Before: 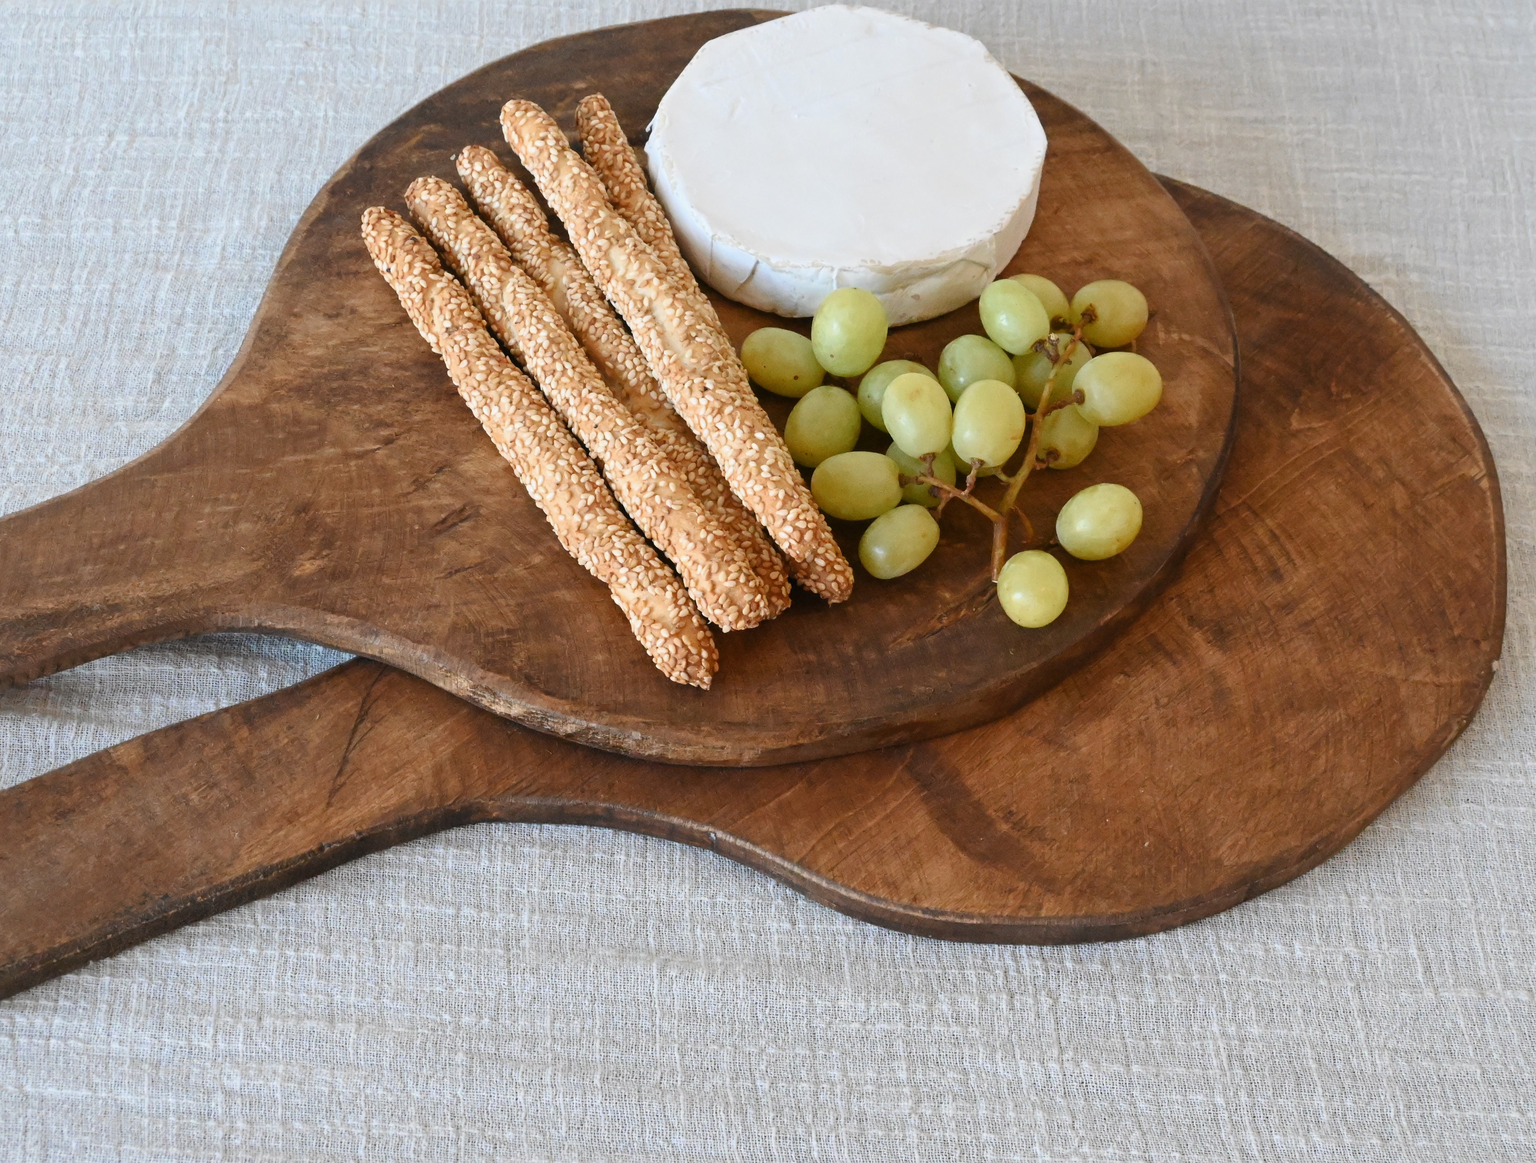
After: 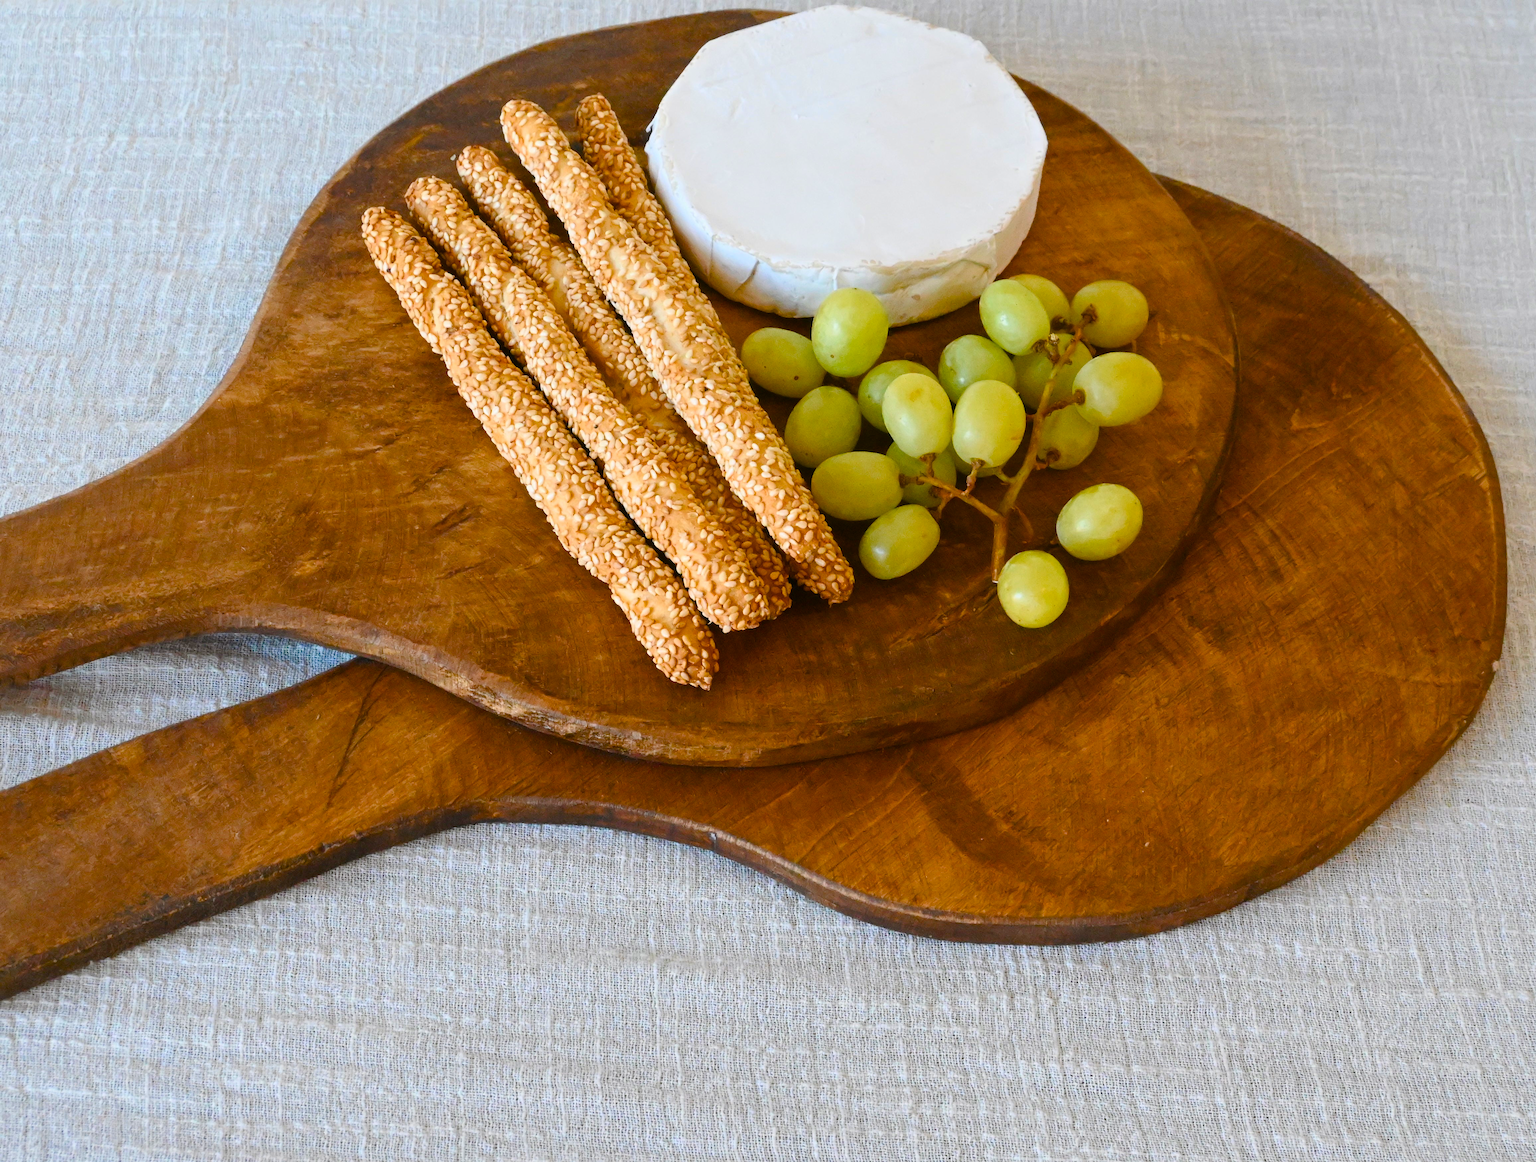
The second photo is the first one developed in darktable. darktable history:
color balance rgb: linear chroma grading › global chroma 23.098%, perceptual saturation grading › global saturation 35.064%, perceptual saturation grading › highlights -29.819%, perceptual saturation grading › shadows 35.942%, global vibrance 20%
tone equalizer: on, module defaults
